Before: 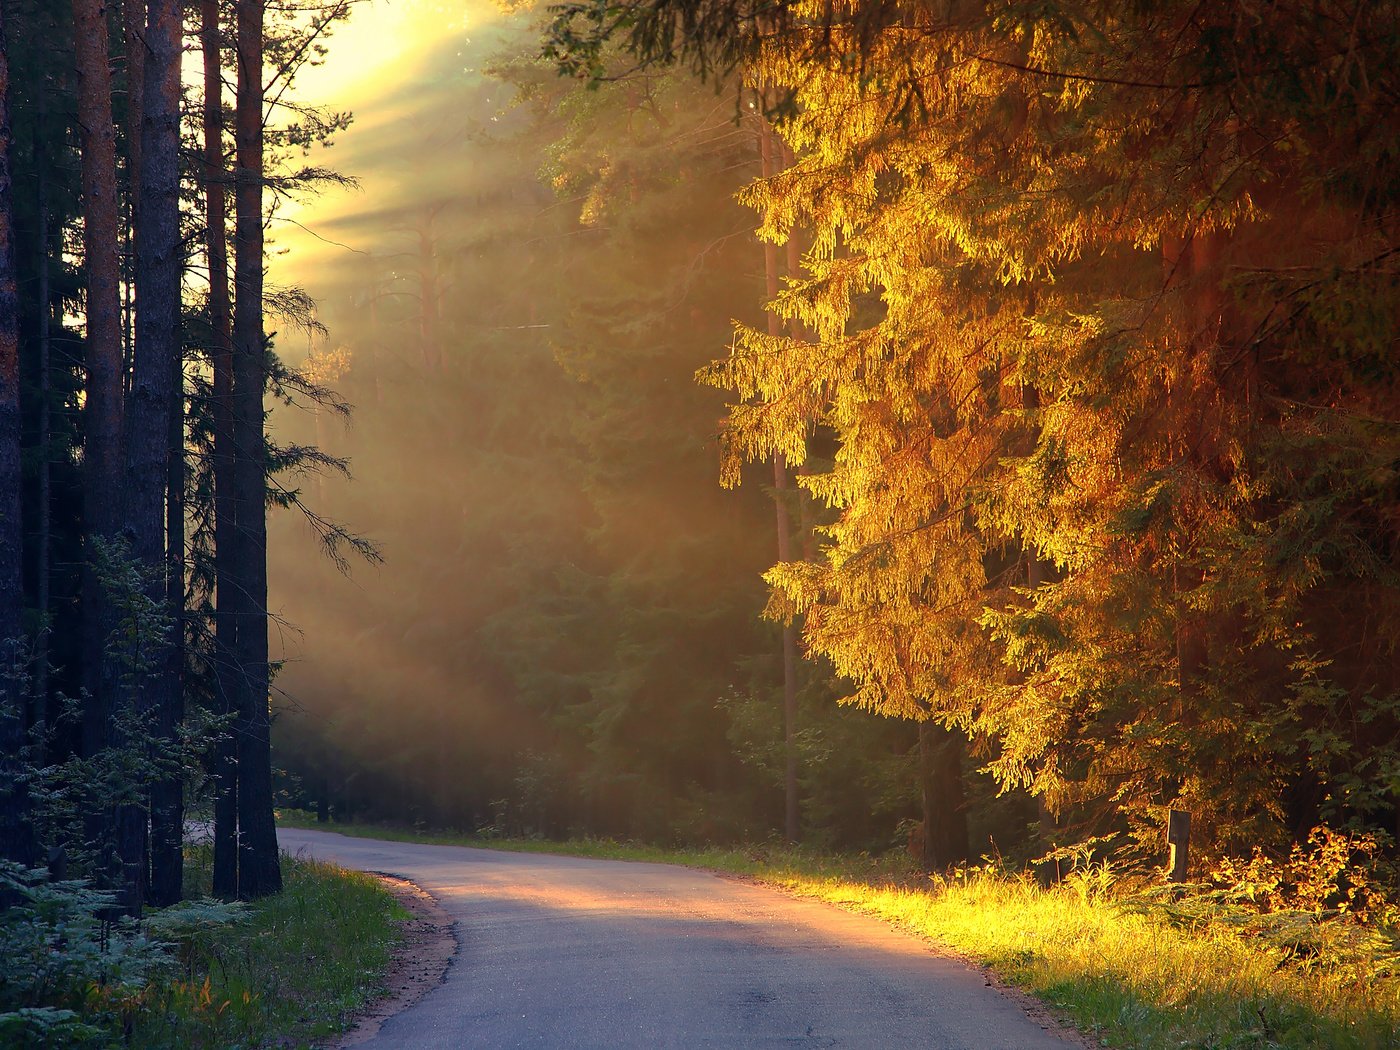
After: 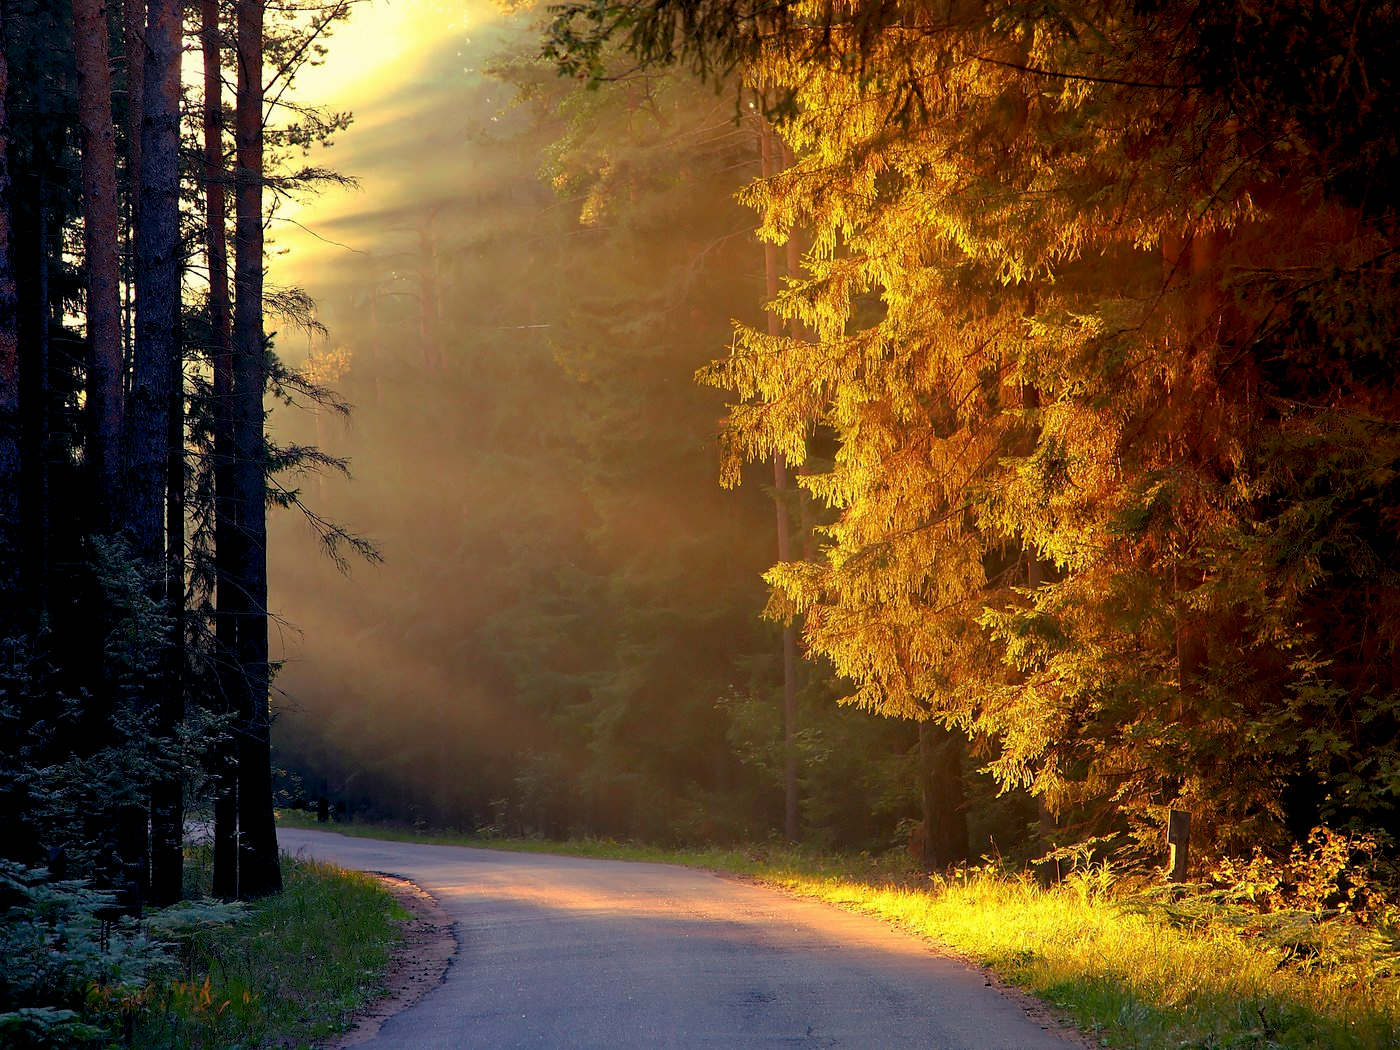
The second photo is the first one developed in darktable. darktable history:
color balance rgb: shadows lift › chroma 1.043%, shadows lift › hue 30.58°, global offset › luminance -1.022%, perceptual saturation grading › global saturation 0.765%, global vibrance 3.015%
